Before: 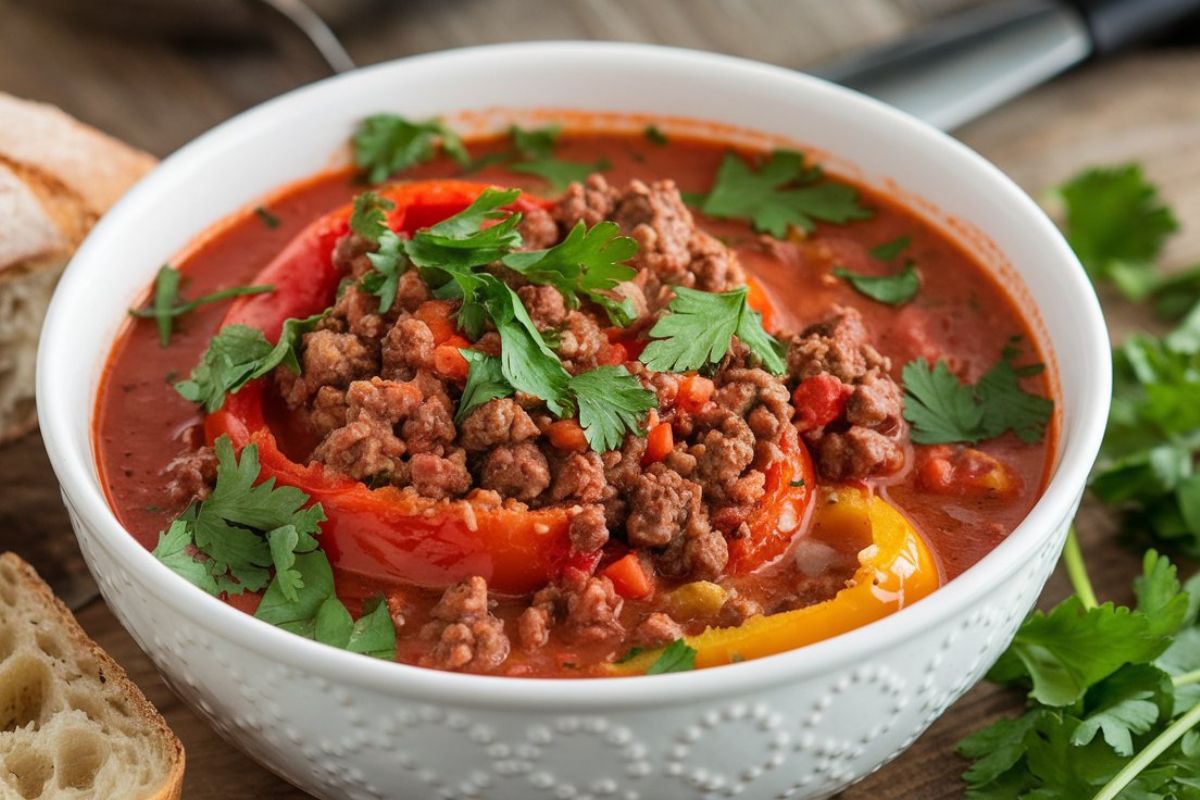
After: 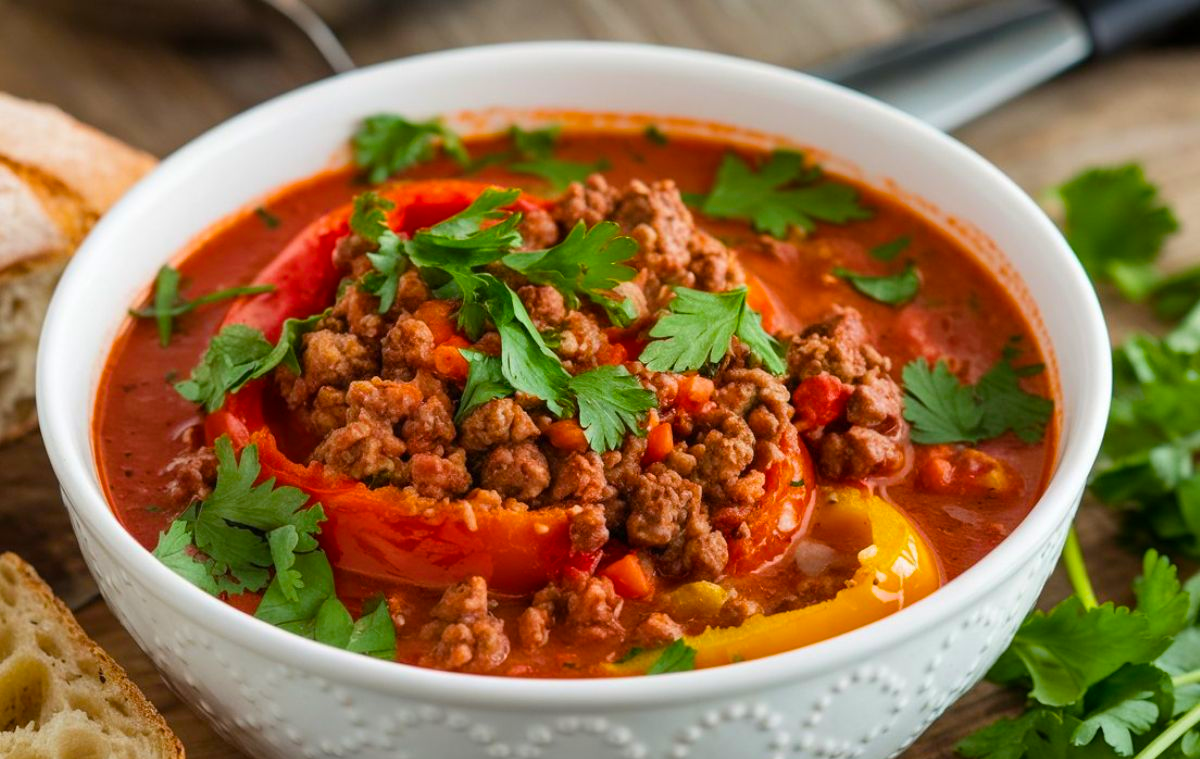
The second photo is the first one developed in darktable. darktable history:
color balance rgb: perceptual saturation grading › global saturation 25%, global vibrance 20%
crop and rotate: top 0%, bottom 5.097%
